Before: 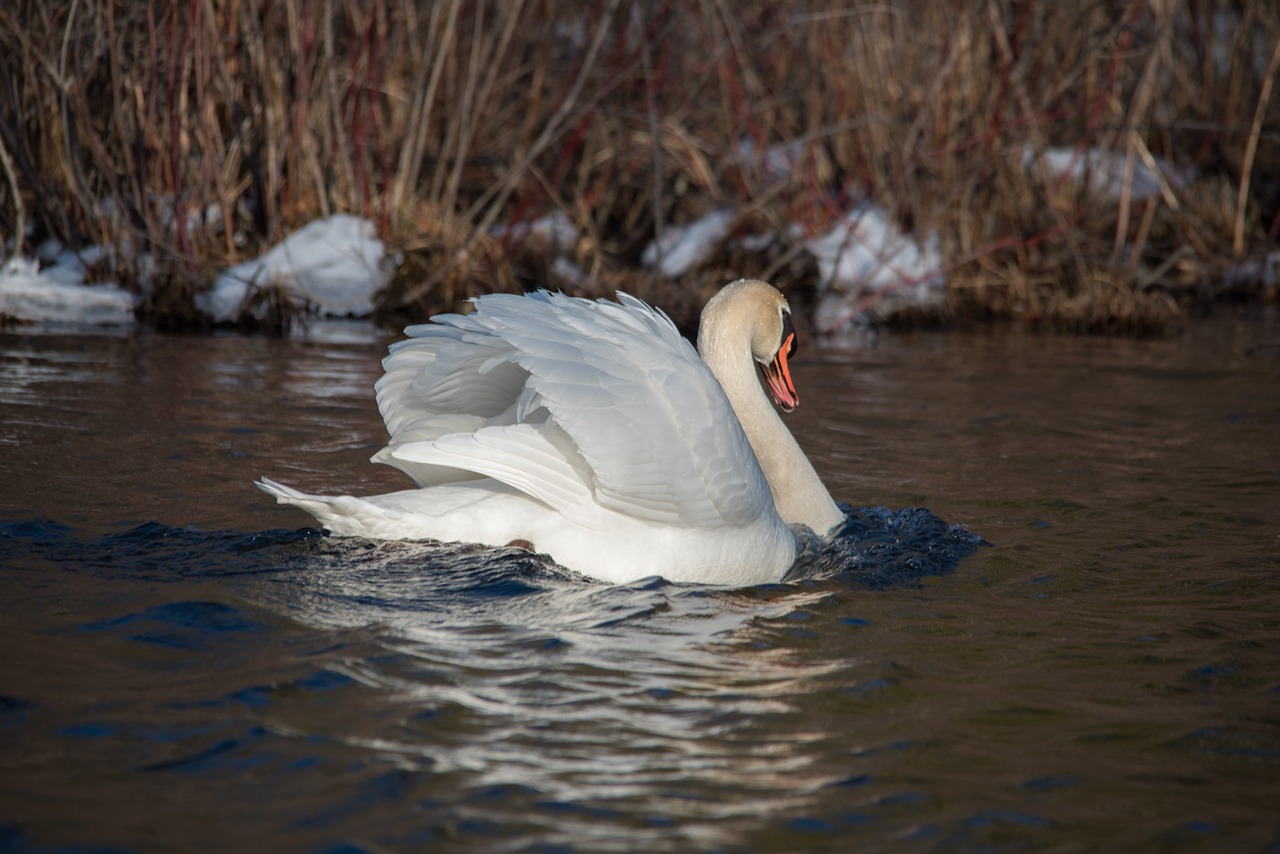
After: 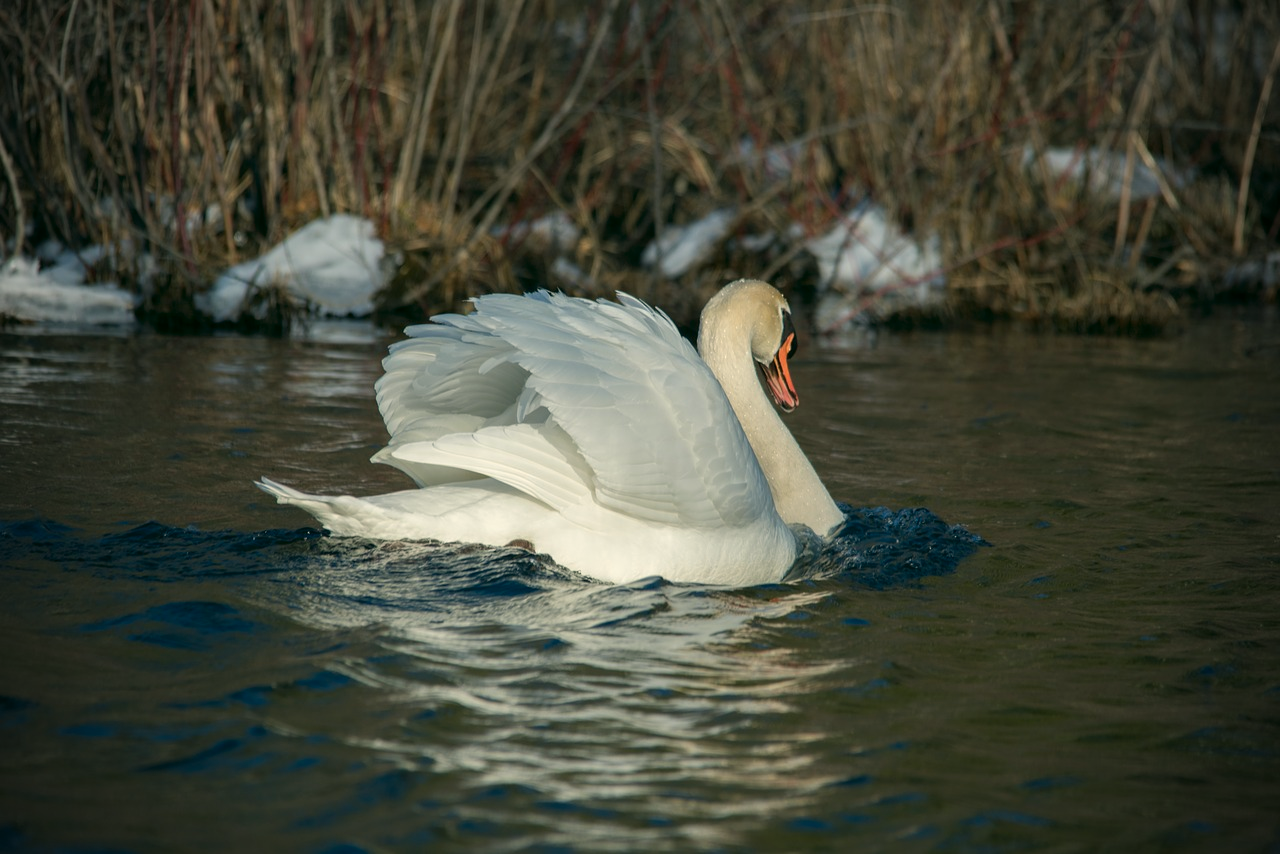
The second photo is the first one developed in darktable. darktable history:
vignetting: fall-off radius 60.92%
color correction: highlights a* -0.482, highlights b* 9.48, shadows a* -9.48, shadows b* 0.803
